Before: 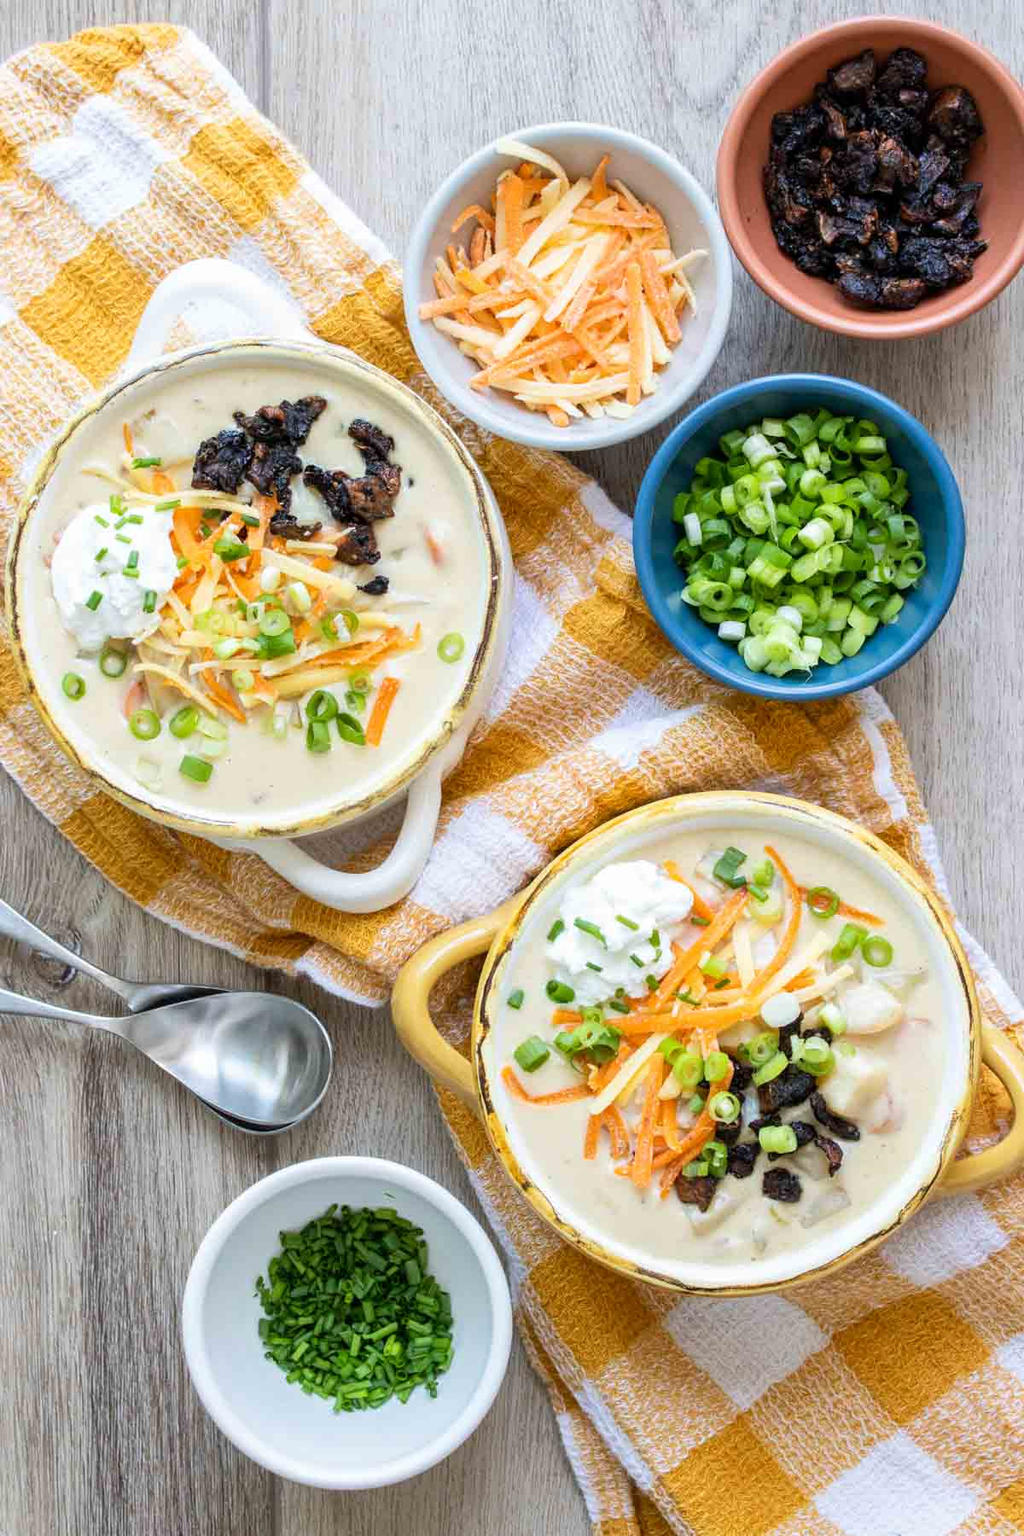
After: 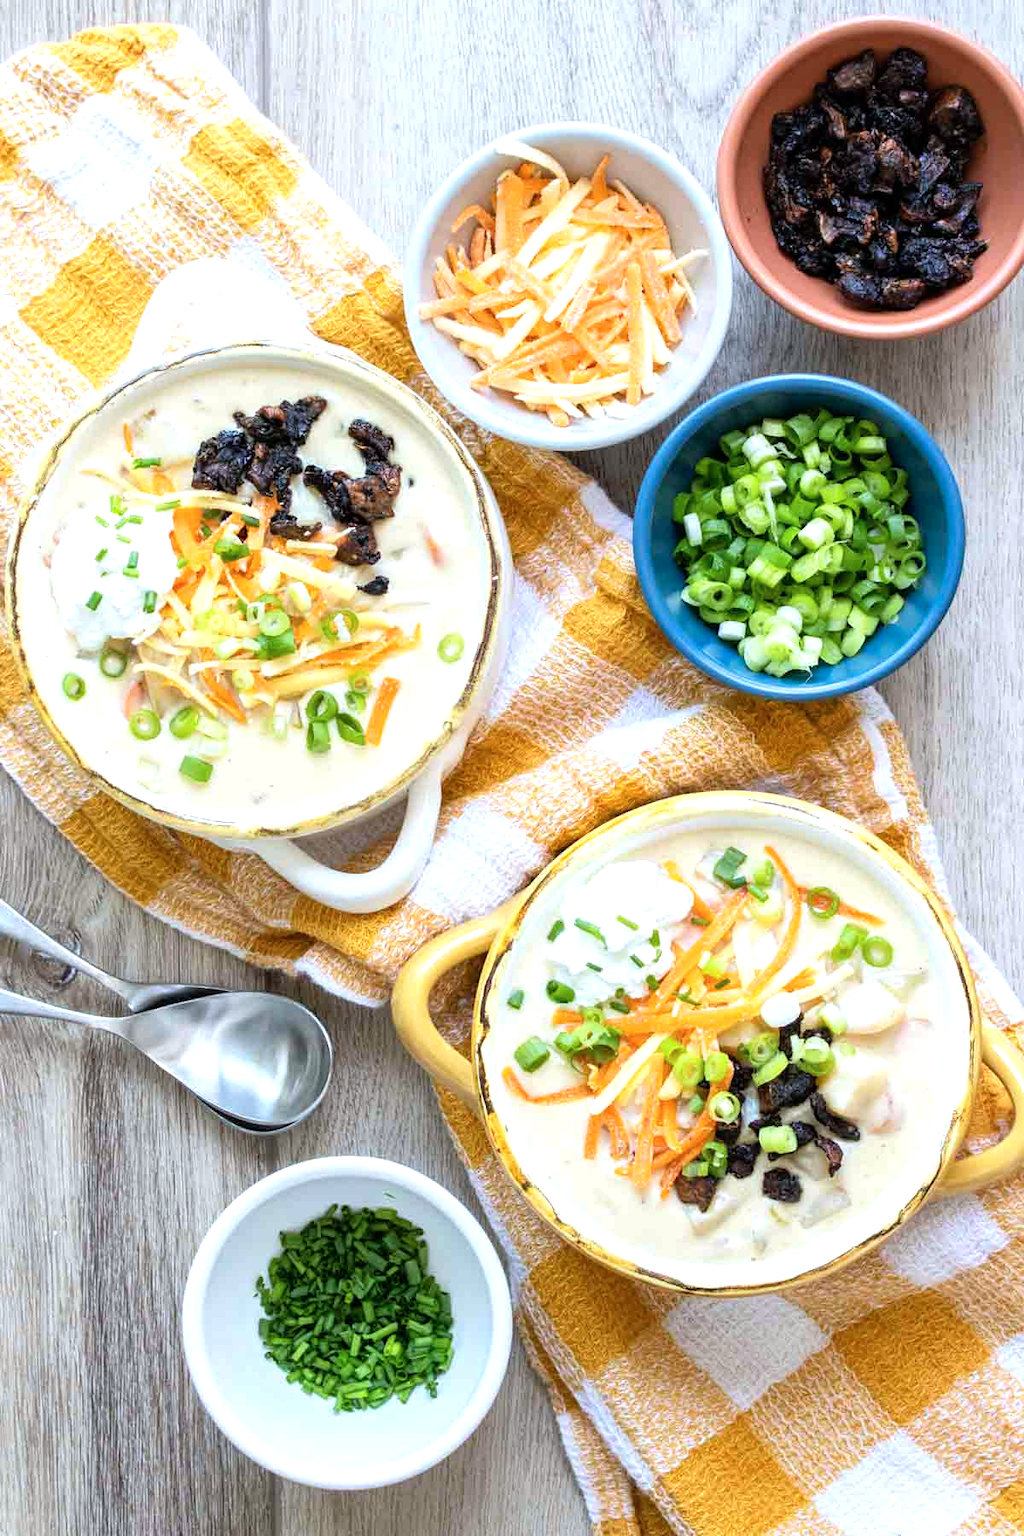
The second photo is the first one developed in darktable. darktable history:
color calibration: x 0.356, y 0.368, temperature 4694.66 K
tone equalizer: -8 EV -0.388 EV, -7 EV -0.38 EV, -6 EV -0.3 EV, -5 EV -0.246 EV, -3 EV 0.218 EV, -2 EV 0.324 EV, -1 EV 0.379 EV, +0 EV 0.429 EV
